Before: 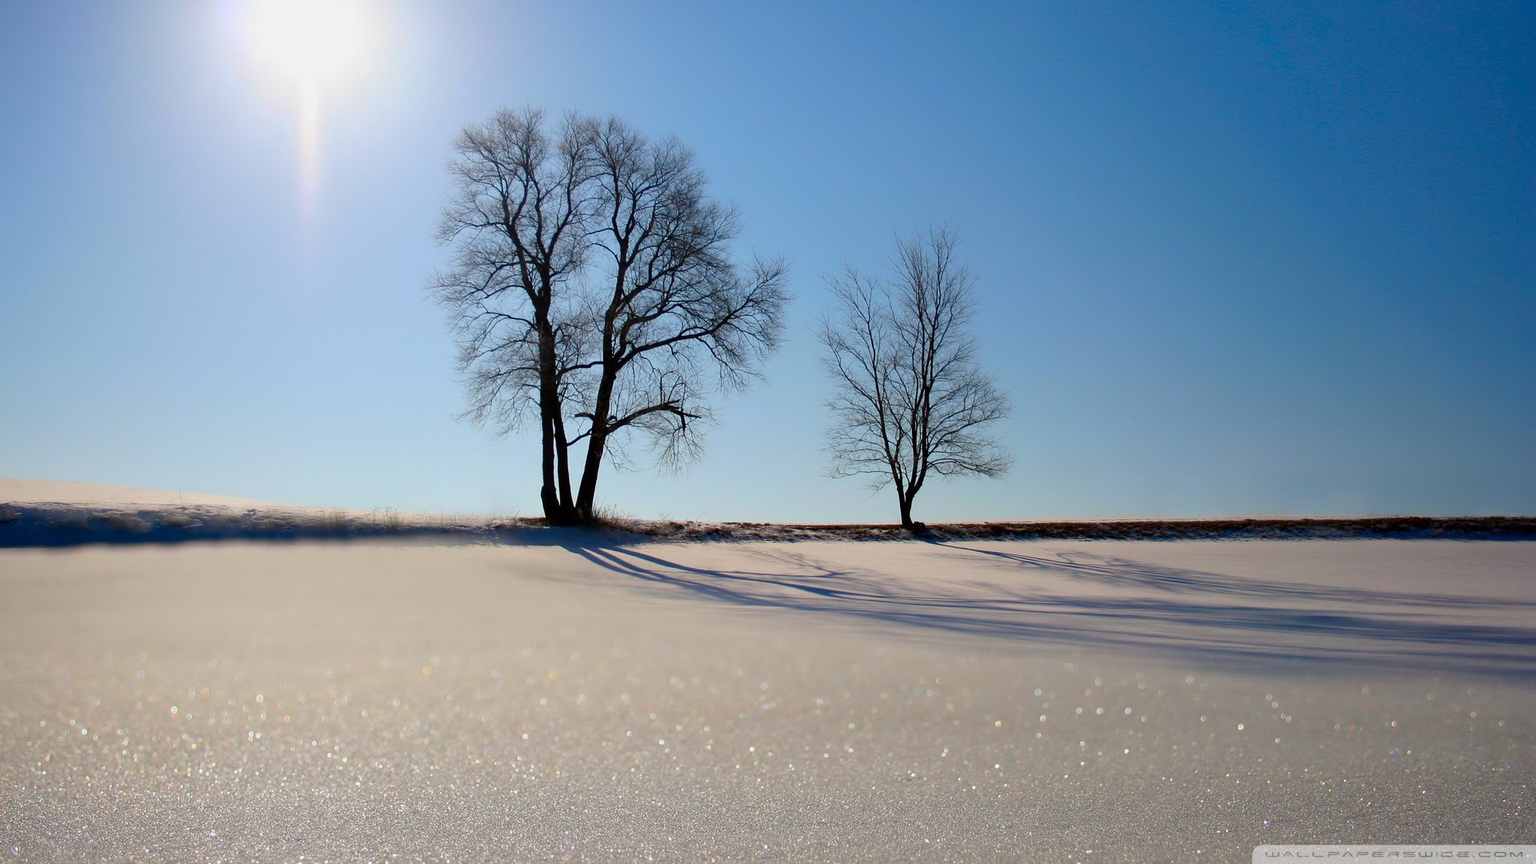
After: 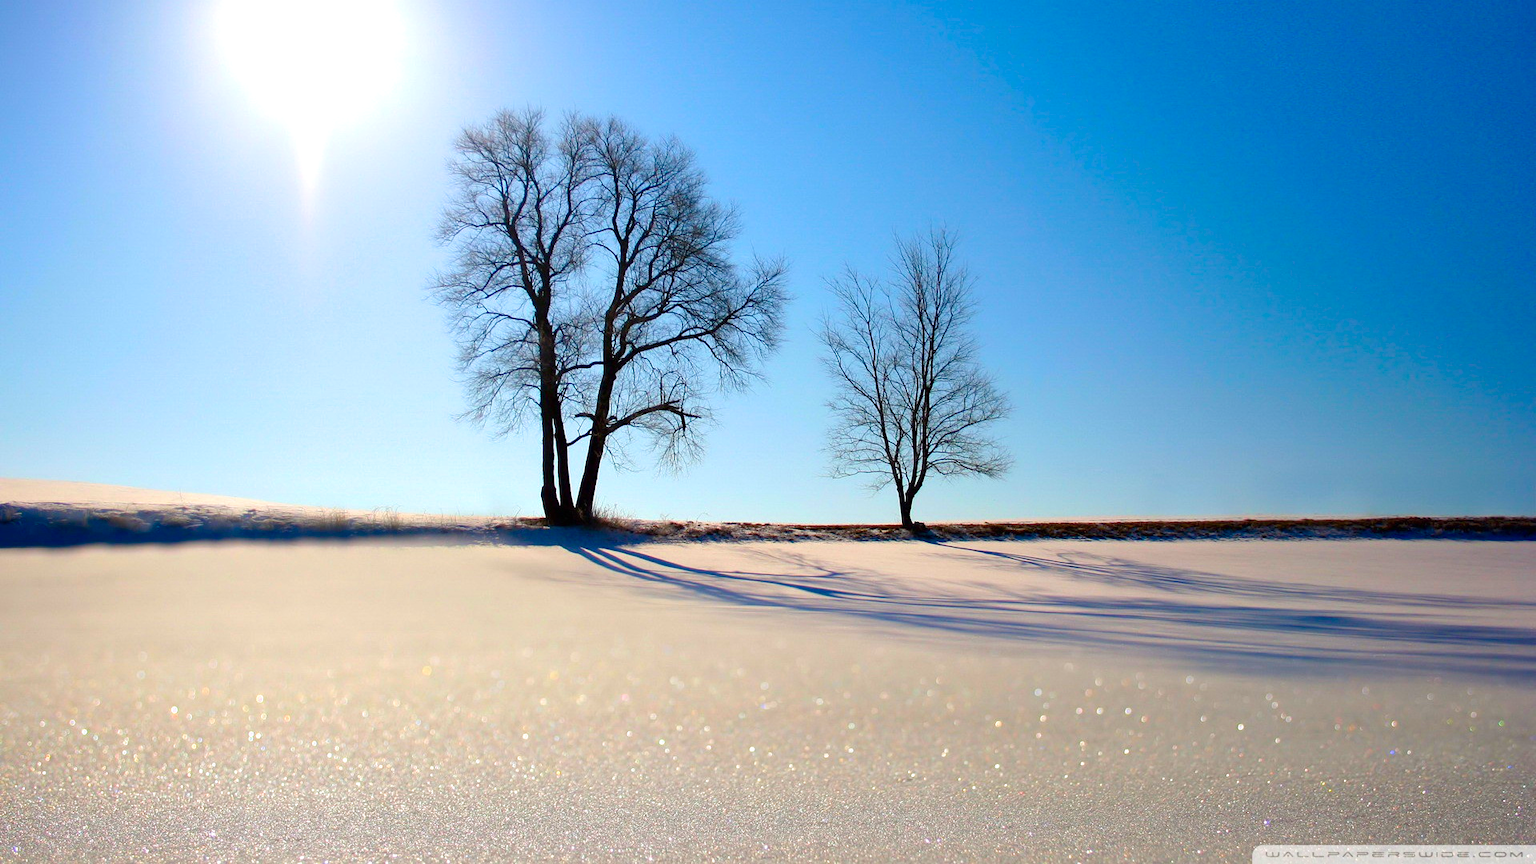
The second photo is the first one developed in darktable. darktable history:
velvia: strength 31.37%, mid-tones bias 0.204
exposure: black level correction 0, exposure 0.499 EV, compensate highlight preservation false
